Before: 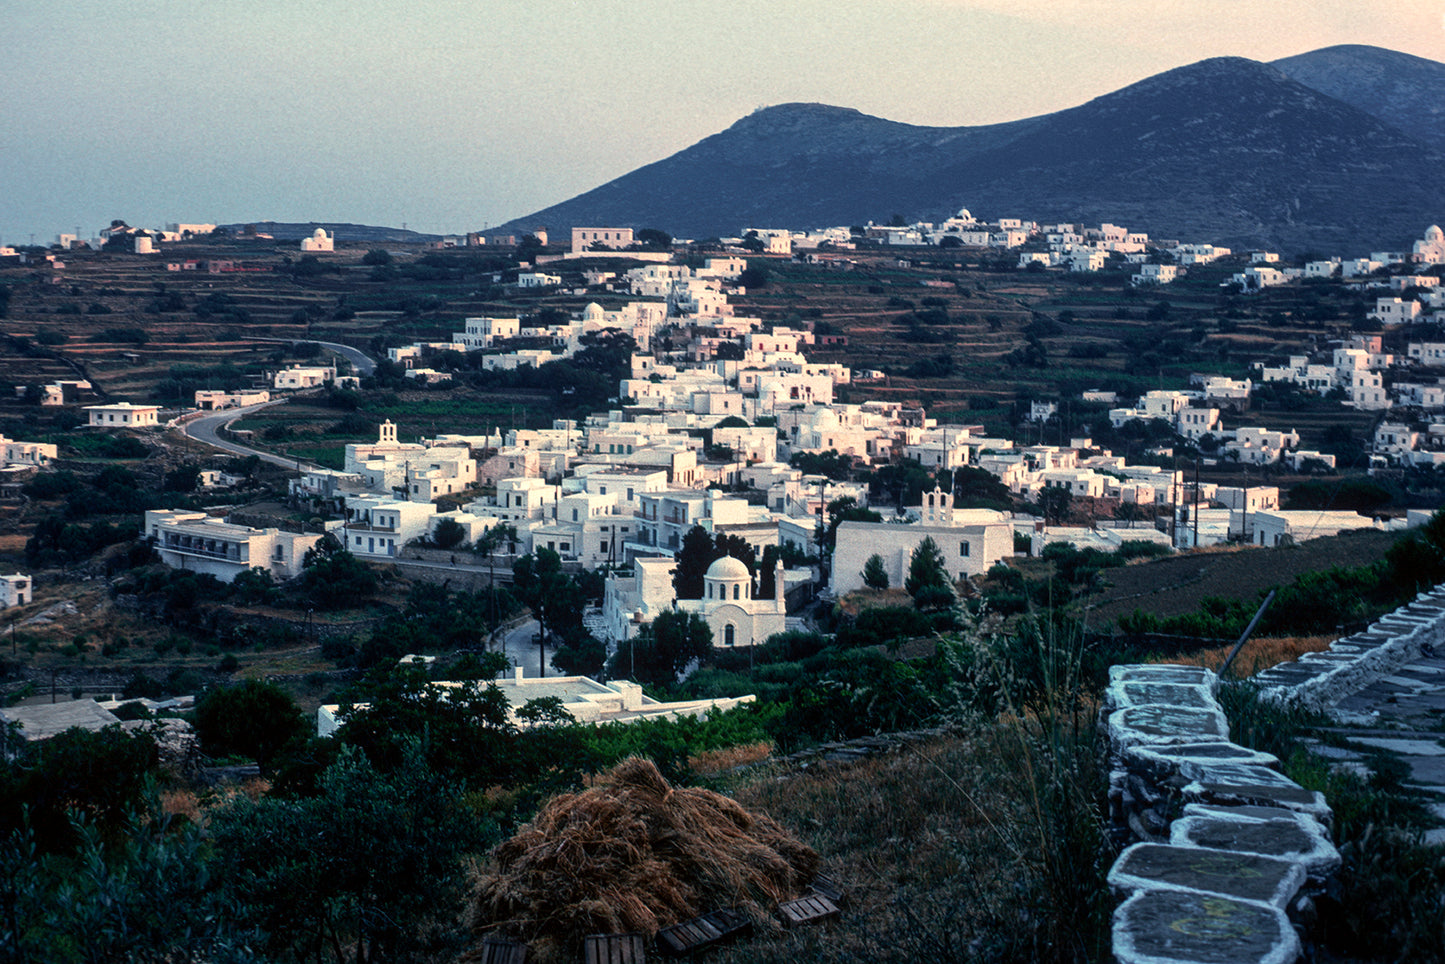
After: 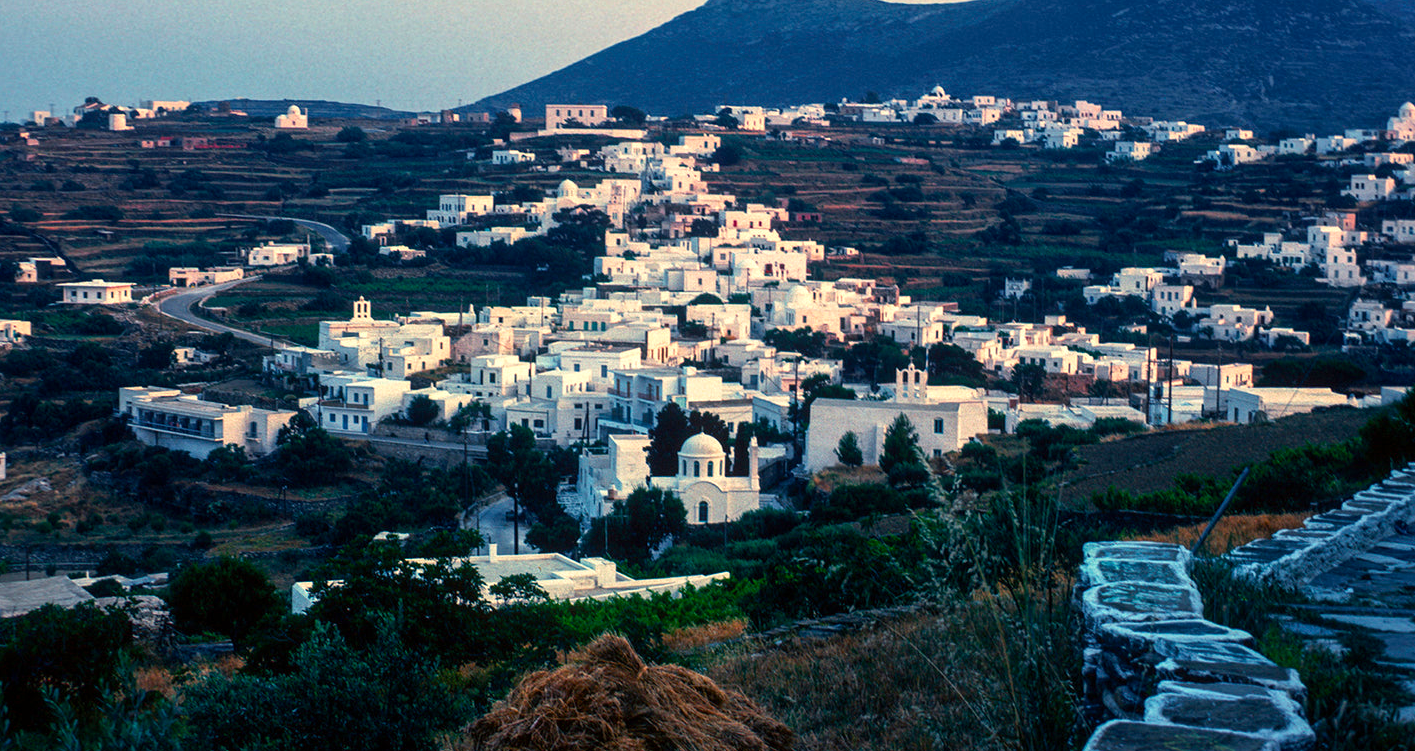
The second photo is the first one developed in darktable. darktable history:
velvia: strength 32%, mid-tones bias 0.2
crop and rotate: left 1.814%, top 12.818%, right 0.25%, bottom 9.225%
